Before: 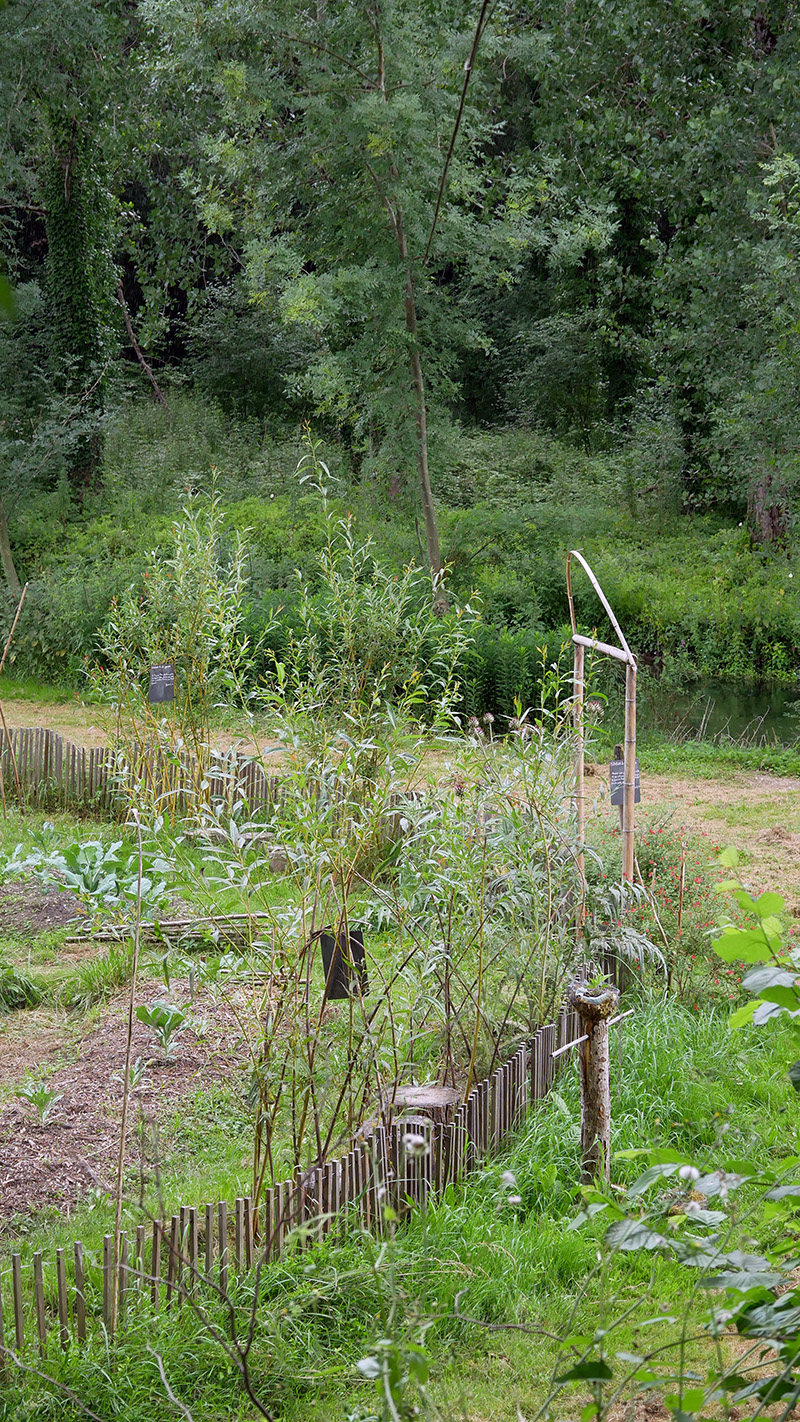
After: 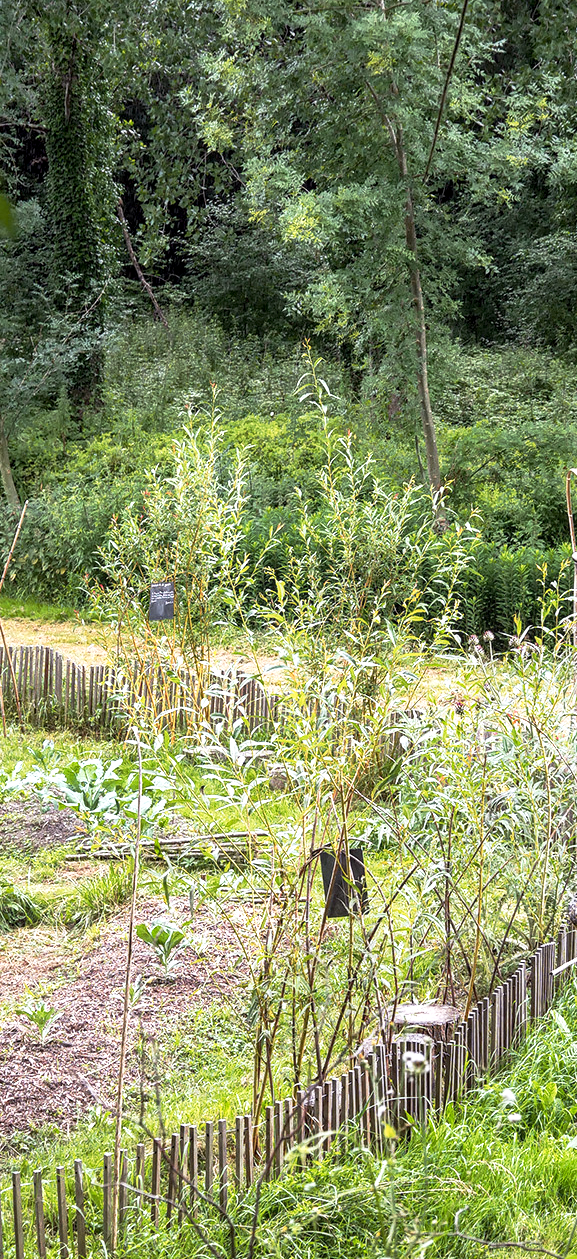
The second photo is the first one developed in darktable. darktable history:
crop: top 5.81%, right 27.857%, bottom 5.638%
haze removal: compatibility mode true, adaptive false
base curve: curves: ch0 [(0, 0) (0.257, 0.25) (0.482, 0.586) (0.757, 0.871) (1, 1)], exposure shift 0.581, preserve colors none
exposure: black level correction 0, exposure 0.699 EV, compensate highlight preservation false
color zones: curves: ch1 [(0.235, 0.558) (0.75, 0.5)]; ch2 [(0.25, 0.462) (0.749, 0.457)]
local contrast: on, module defaults
contrast brightness saturation: contrast 0.06, brightness -0.014, saturation -0.229
